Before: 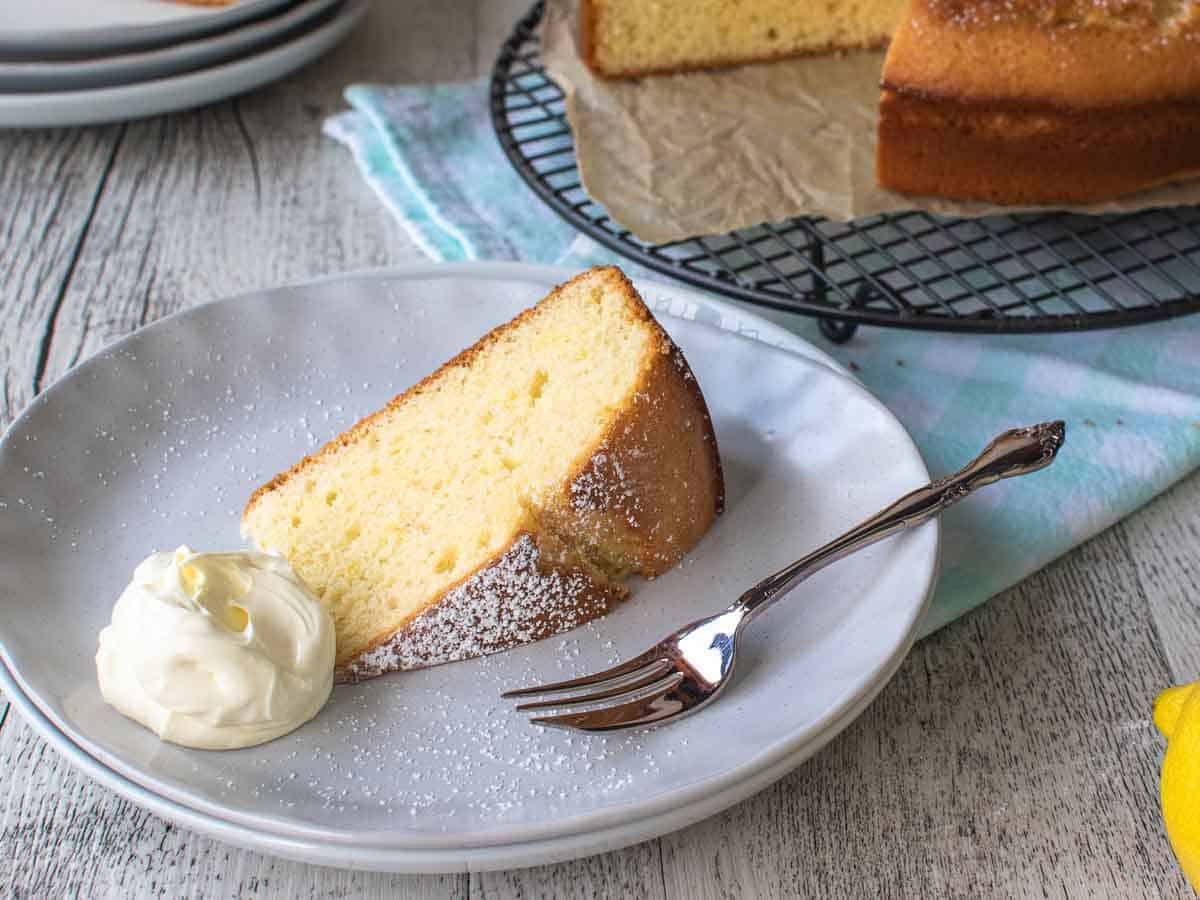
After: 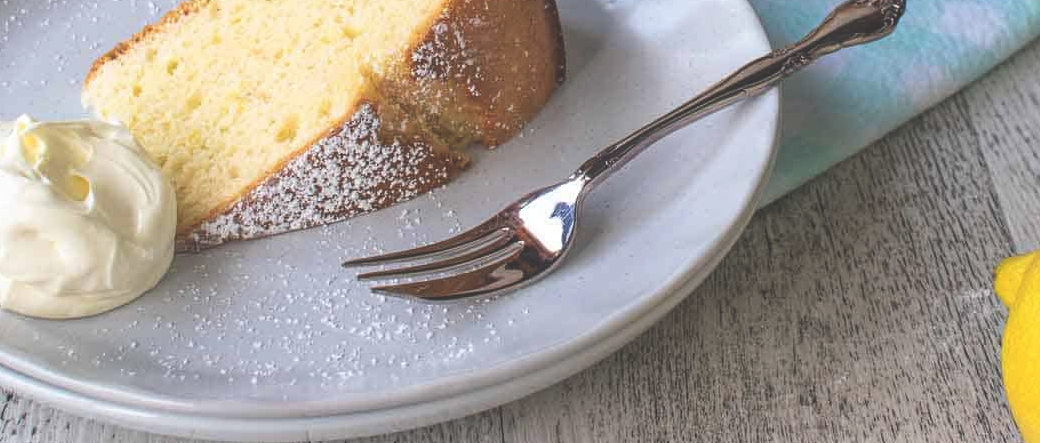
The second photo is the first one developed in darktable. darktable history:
exposure: black level correction -0.029, compensate exposure bias true, compensate highlight preservation false
crop and rotate: left 13.291%, top 47.921%, bottom 2.816%
